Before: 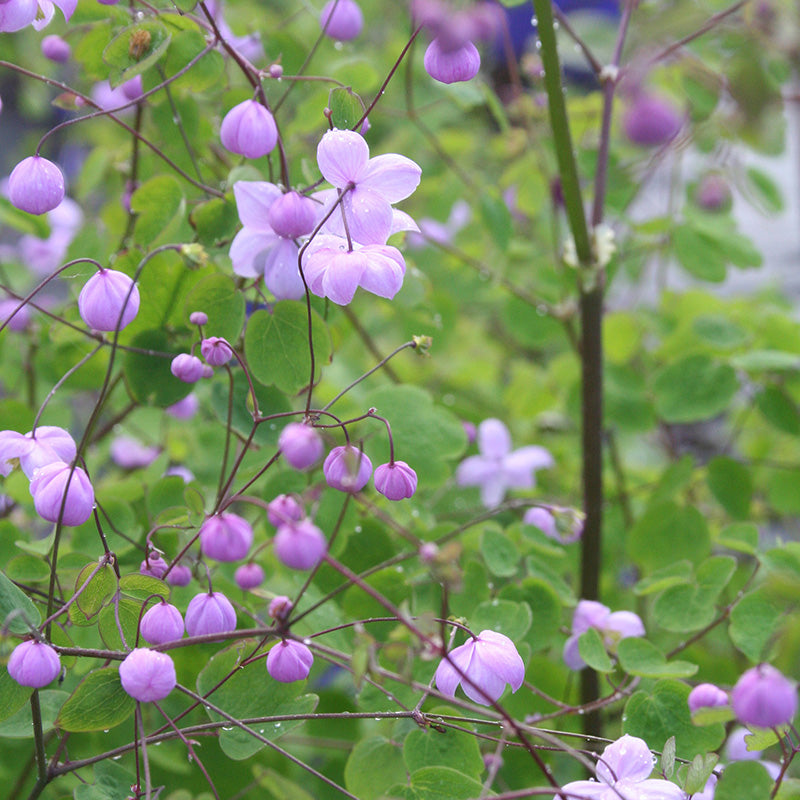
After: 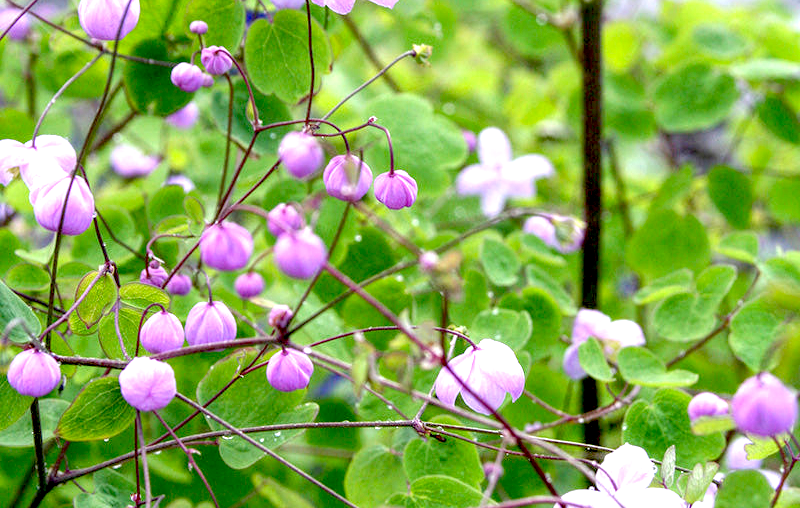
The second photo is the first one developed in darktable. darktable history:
crop and rotate: top 36.435%
local contrast: on, module defaults
exposure: black level correction 0.035, exposure 0.9 EV, compensate highlight preservation false
